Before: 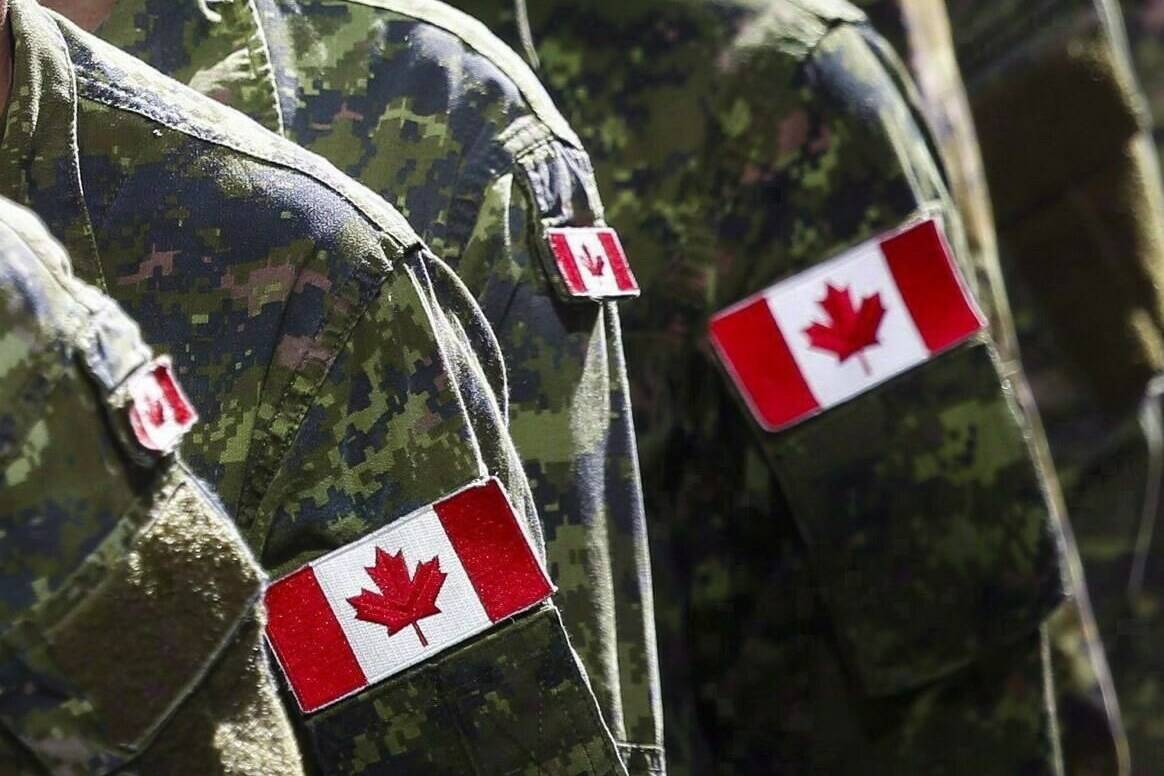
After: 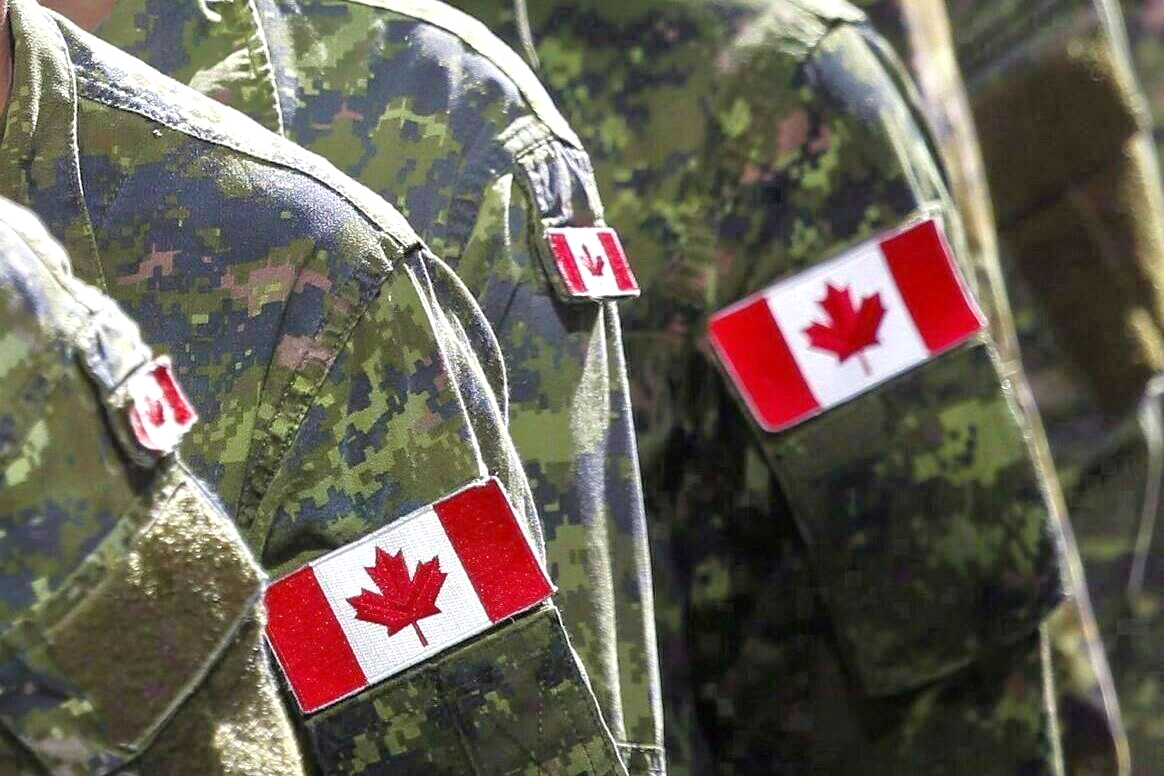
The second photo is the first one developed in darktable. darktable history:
exposure: exposure 0.295 EV, compensate exposure bias true, compensate highlight preservation false
tone equalizer: -7 EV 0.148 EV, -6 EV 0.597 EV, -5 EV 1.18 EV, -4 EV 1.29 EV, -3 EV 1.18 EV, -2 EV 0.6 EV, -1 EV 0.149 EV
